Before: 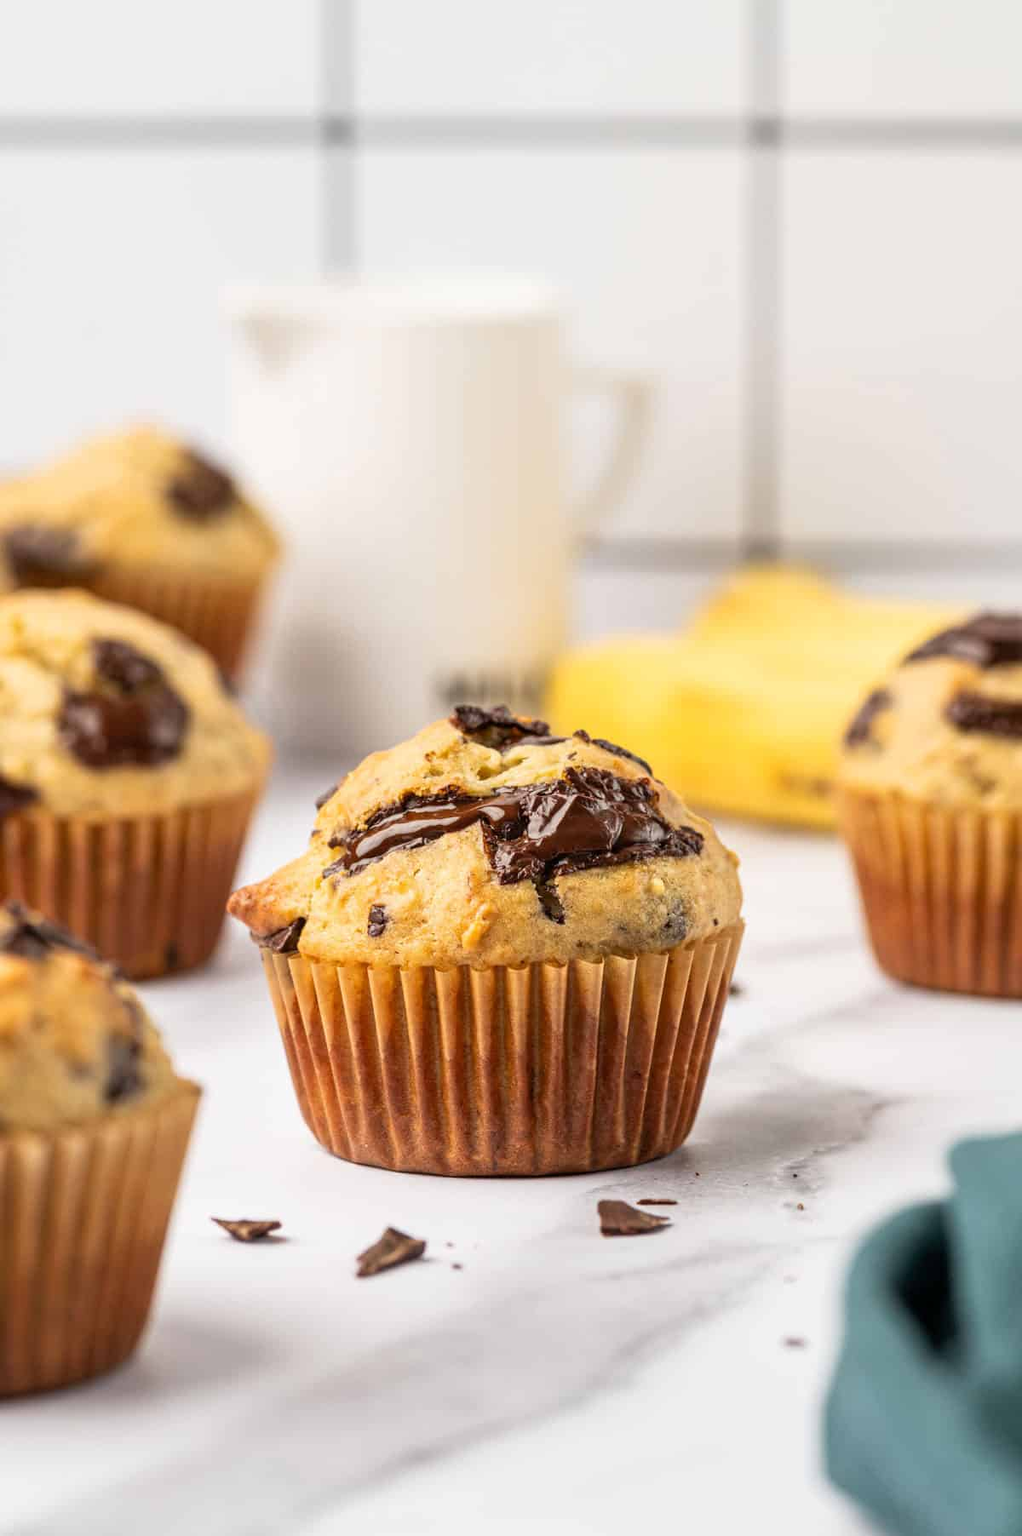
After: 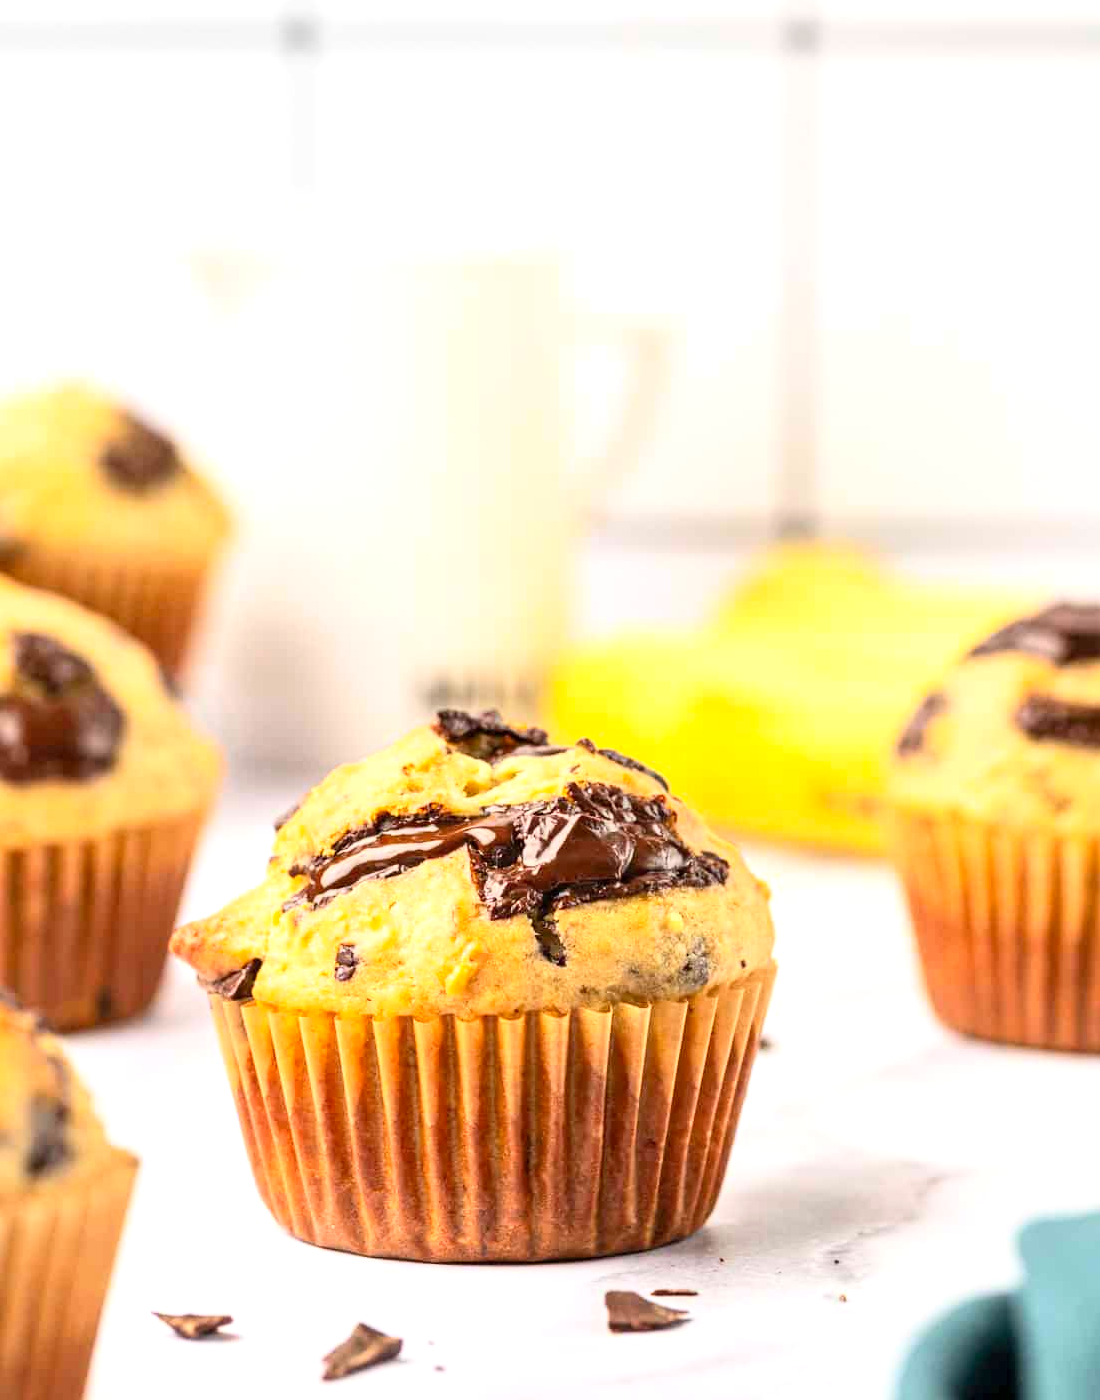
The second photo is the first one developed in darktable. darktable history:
crop: left 8.155%, top 6.611%, bottom 15.385%
contrast brightness saturation: contrast 0.2, brightness 0.16, saturation 0.22
exposure: black level correction 0.001, exposure 0.5 EV, compensate exposure bias true, compensate highlight preservation false
